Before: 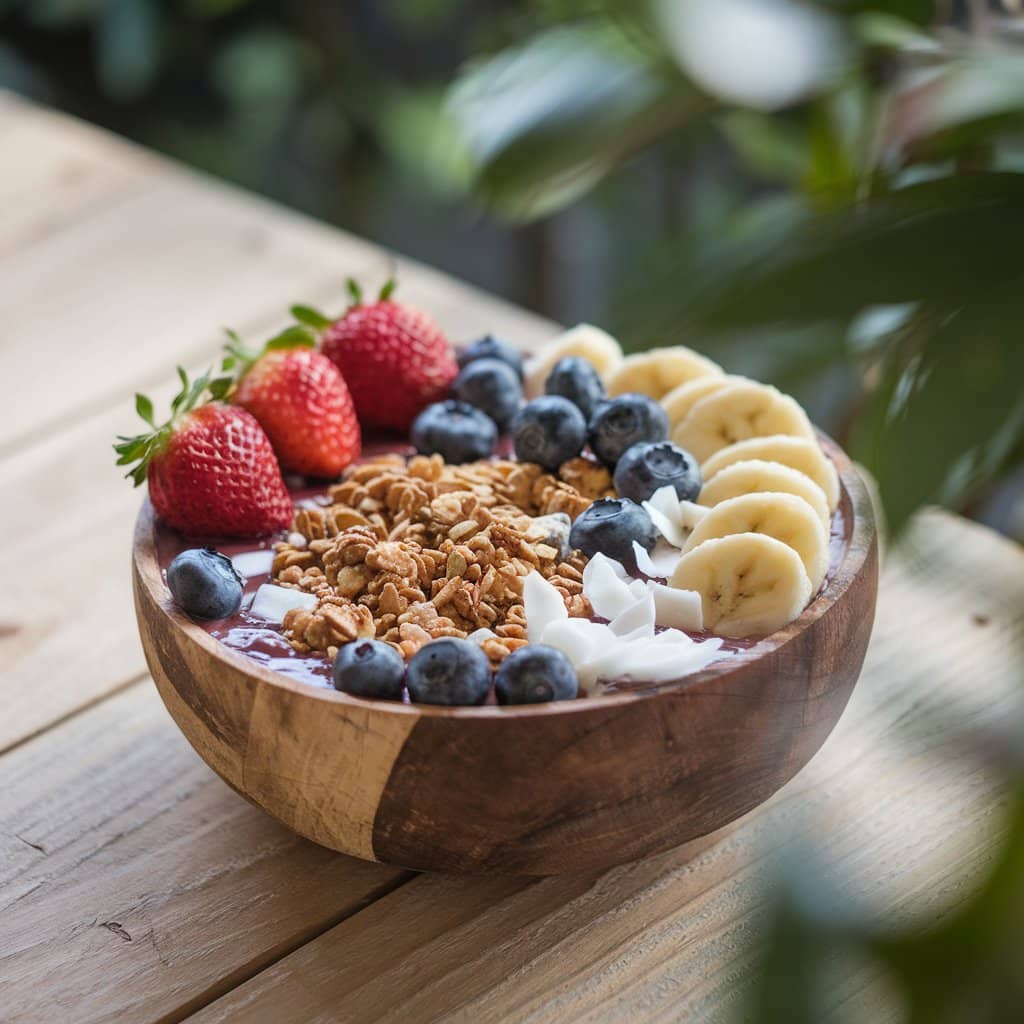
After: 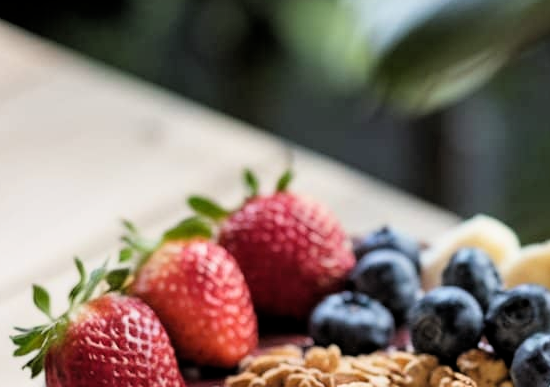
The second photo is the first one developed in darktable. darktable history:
crop: left 10.094%, top 10.705%, right 36.106%, bottom 51.495%
filmic rgb: middle gray luminance 8.61%, black relative exposure -6.24 EV, white relative exposure 2.72 EV, threshold 5.99 EV, target black luminance 0%, hardness 4.77, latitude 73.81%, contrast 1.34, shadows ↔ highlights balance 10.06%, enable highlight reconstruction true
